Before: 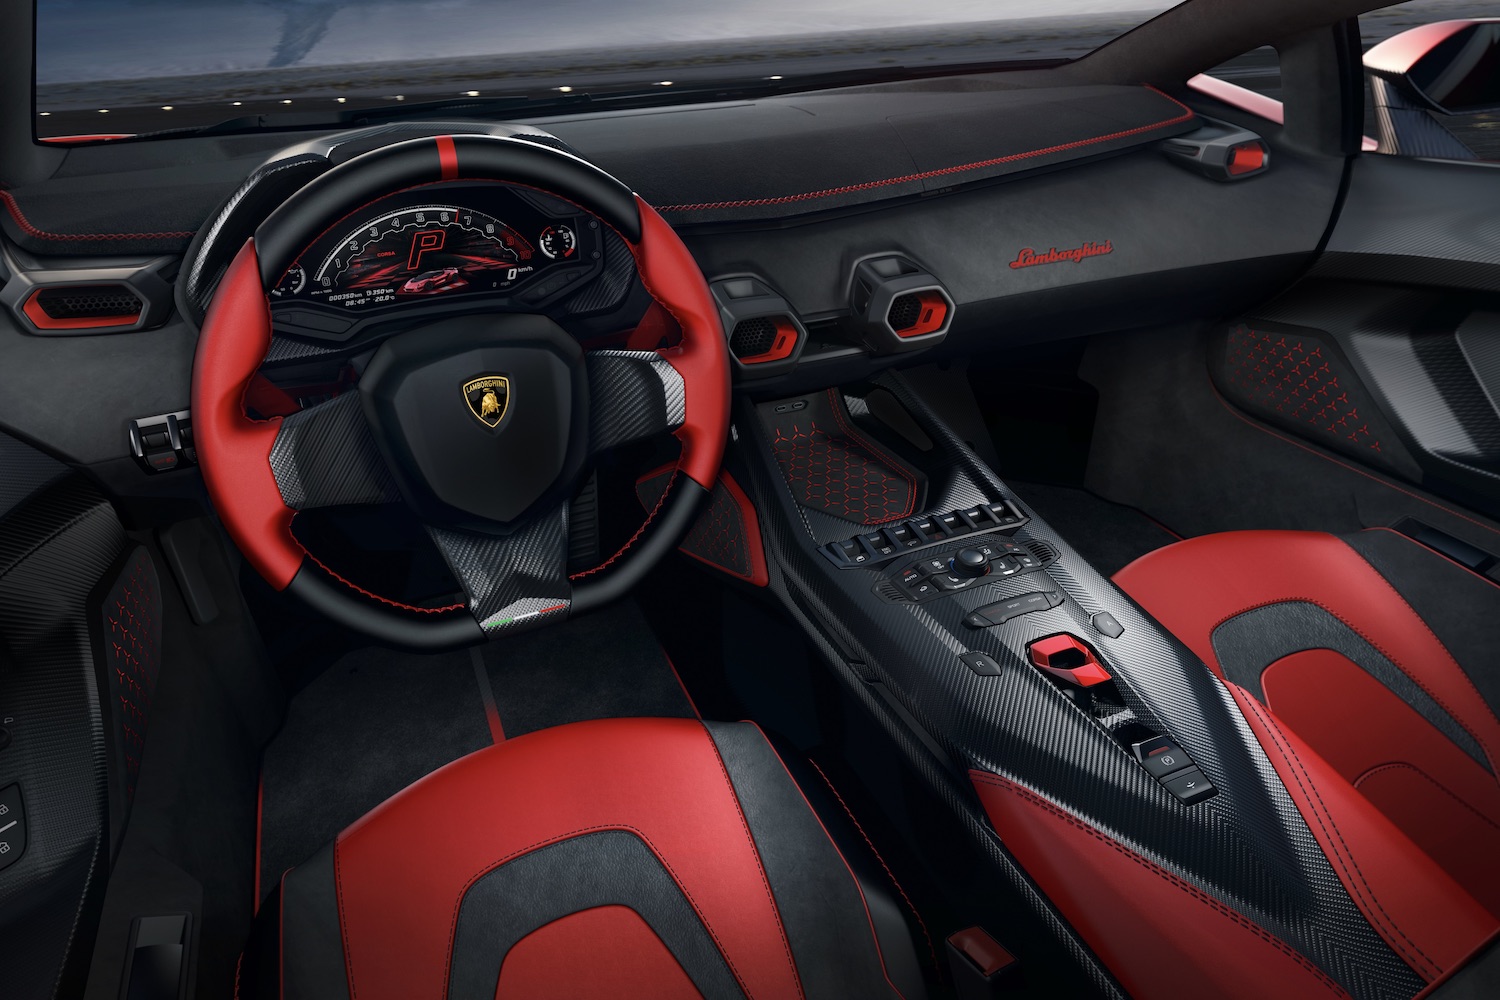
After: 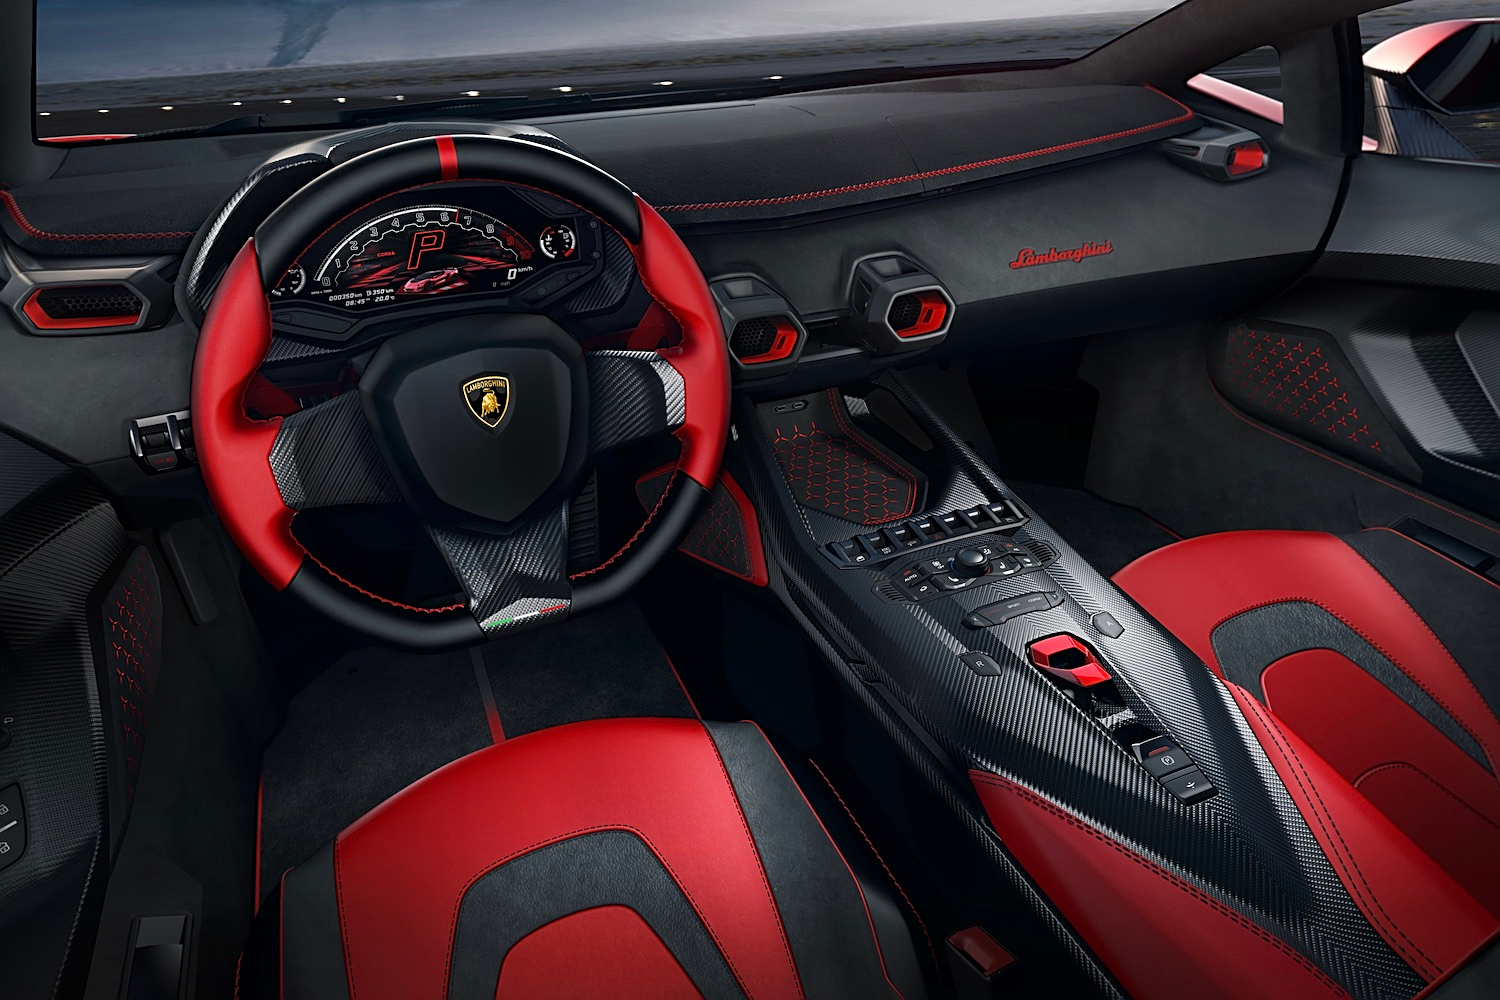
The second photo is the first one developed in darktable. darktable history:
sharpen: amount 0.564
